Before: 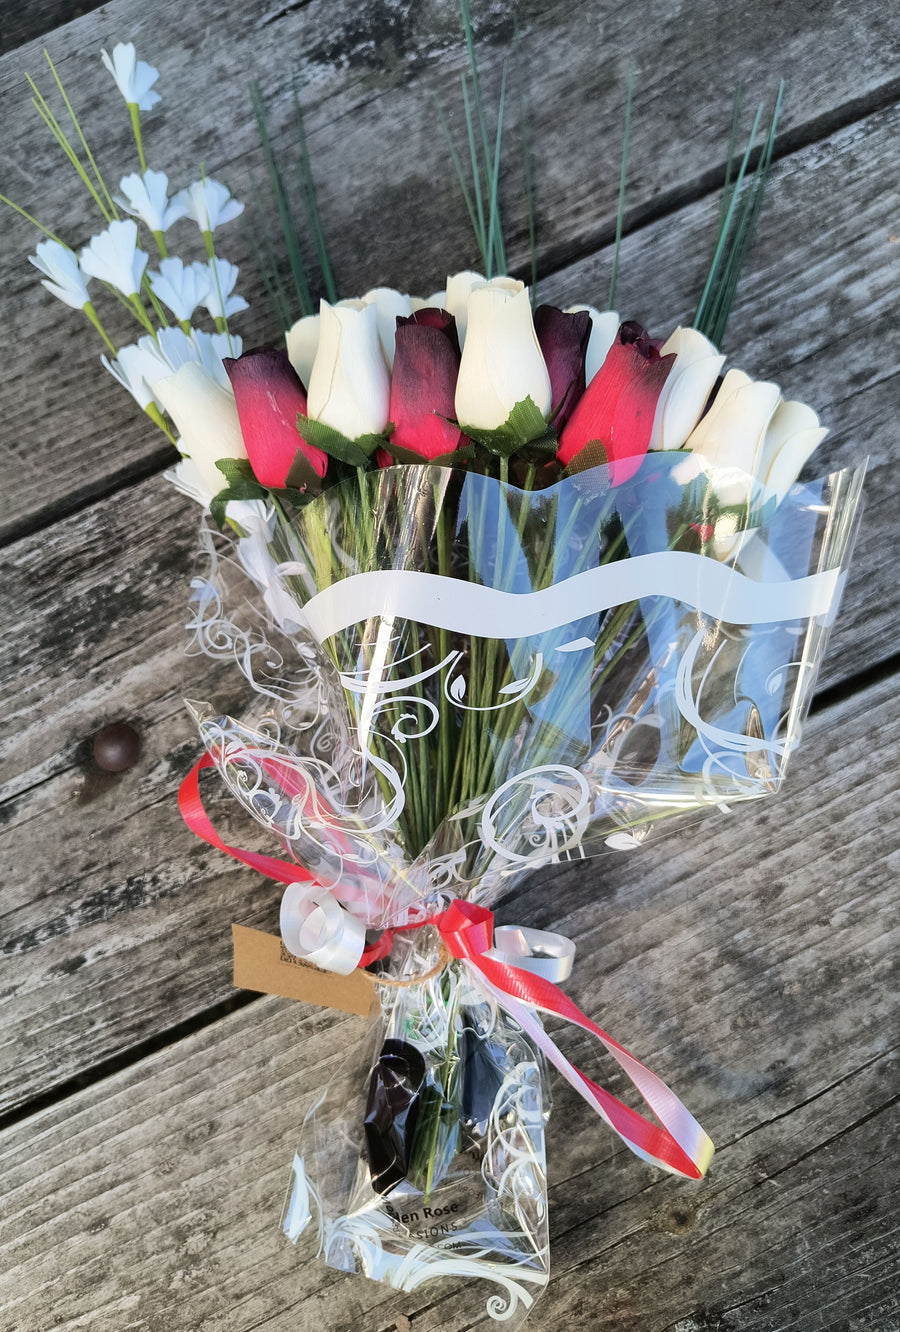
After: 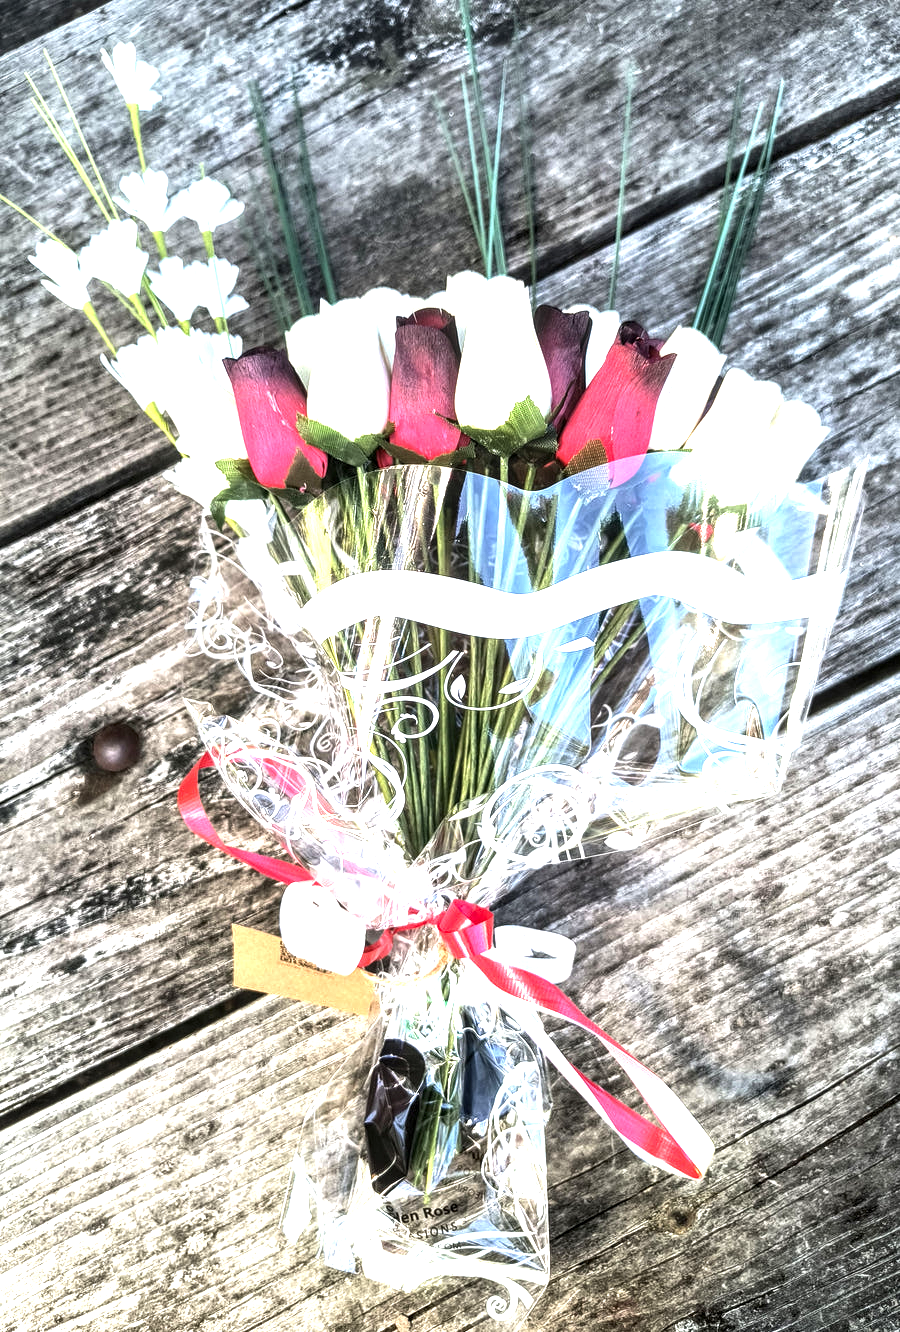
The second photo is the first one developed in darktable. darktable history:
local contrast: detail 150%
color balance rgb: perceptual saturation grading › global saturation -0.501%, perceptual brilliance grading › highlights 16.24%, perceptual brilliance grading › shadows -14.056%
exposure: exposure 0.943 EV, compensate exposure bias true, compensate highlight preservation false
